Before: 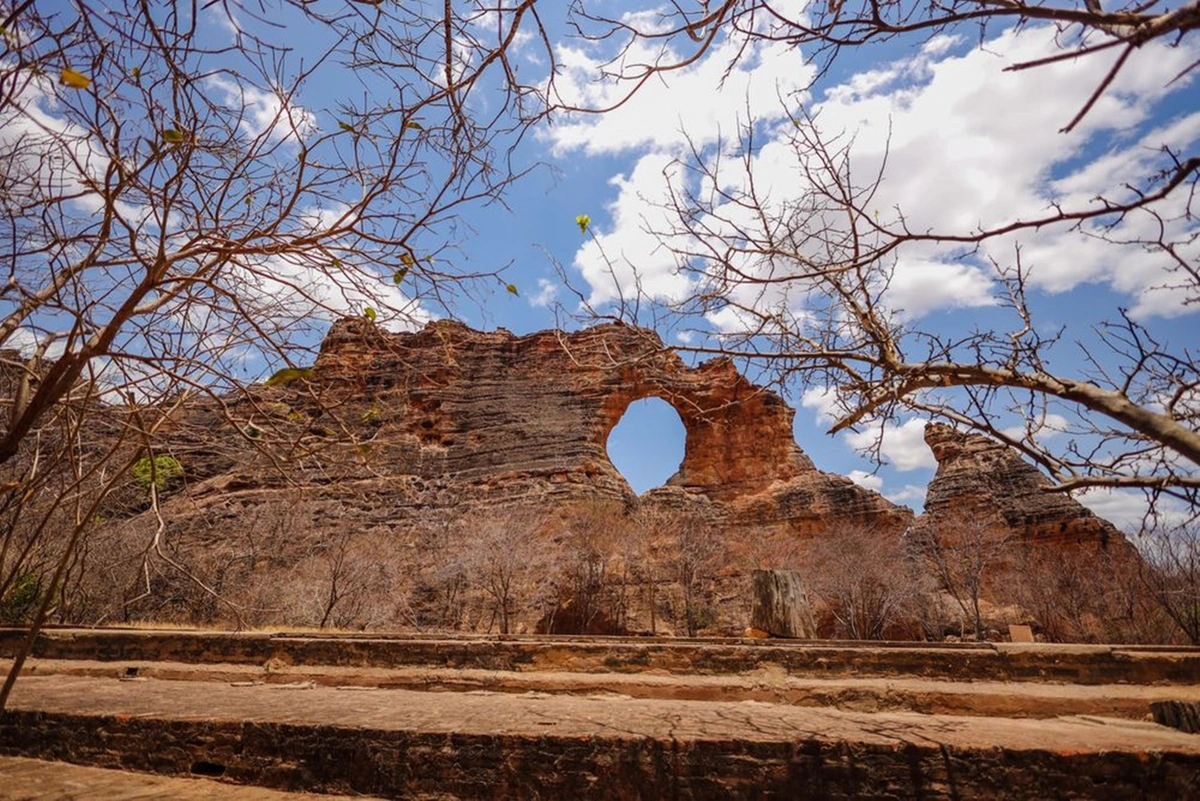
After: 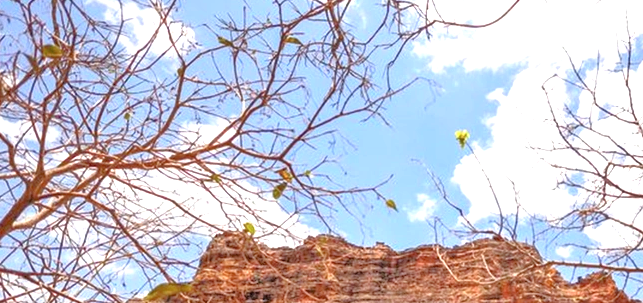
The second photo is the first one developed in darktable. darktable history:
contrast brightness saturation: saturation -0.05
crop: left 10.121%, top 10.631%, right 36.218%, bottom 51.526%
exposure: black level correction 0, exposure 1.1 EV, compensate exposure bias true, compensate highlight preservation false
tone equalizer: -7 EV 0.15 EV, -6 EV 0.6 EV, -5 EV 1.15 EV, -4 EV 1.33 EV, -3 EV 1.15 EV, -2 EV 0.6 EV, -1 EV 0.15 EV, mask exposure compensation -0.5 EV
